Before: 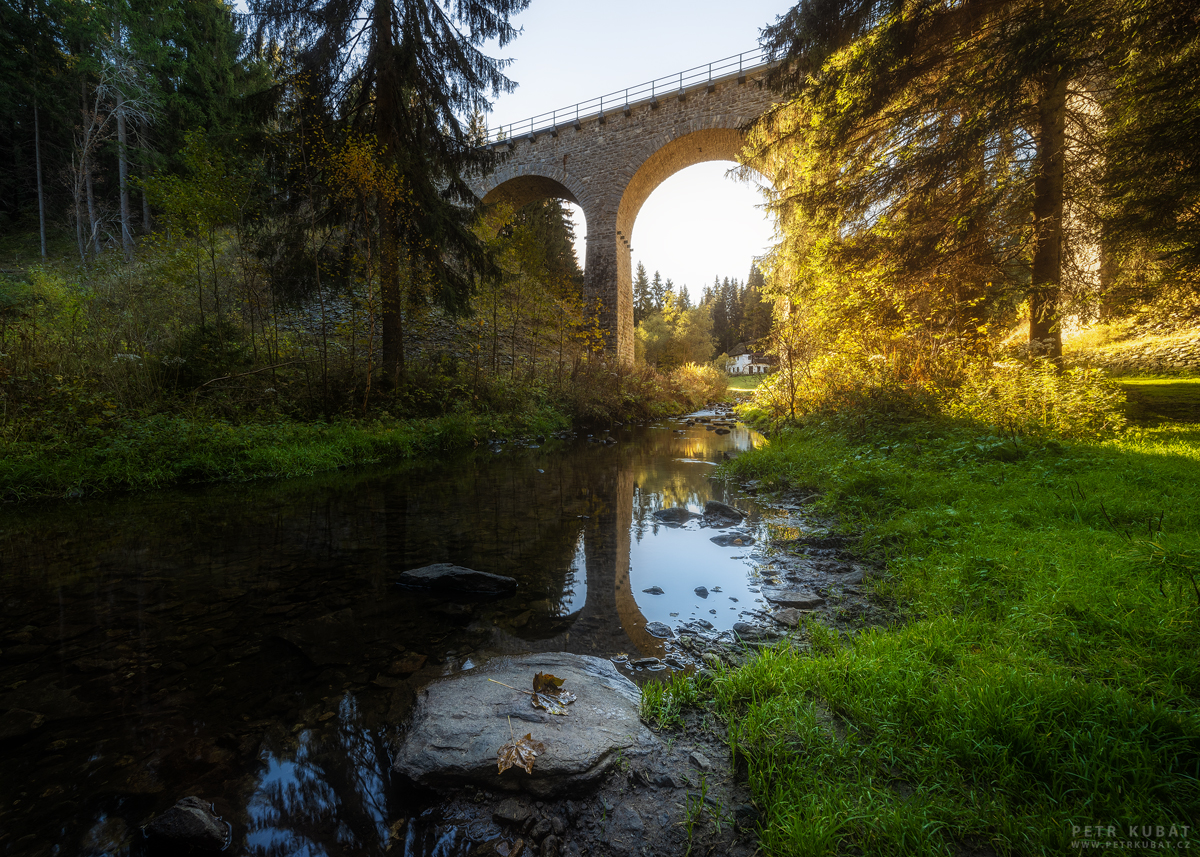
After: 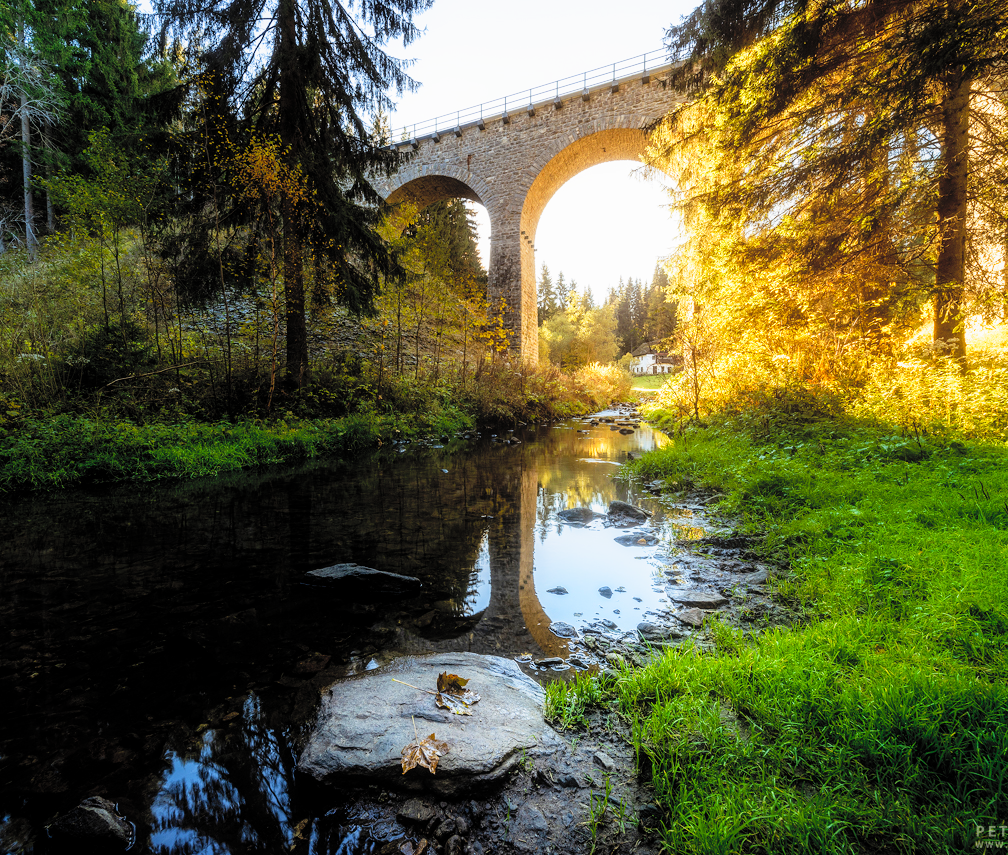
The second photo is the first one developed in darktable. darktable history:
contrast brightness saturation: contrast 0.1, brightness 0.3, saturation 0.14
crop: left 8.026%, right 7.374%
filmic rgb: middle gray luminance 12.74%, black relative exposure -10.13 EV, white relative exposure 3.47 EV, threshold 6 EV, target black luminance 0%, hardness 5.74, latitude 44.69%, contrast 1.221, highlights saturation mix 5%, shadows ↔ highlights balance 26.78%, add noise in highlights 0, preserve chrominance no, color science v3 (2019), use custom middle-gray values true, iterations of high-quality reconstruction 0, contrast in highlights soft, enable highlight reconstruction true
